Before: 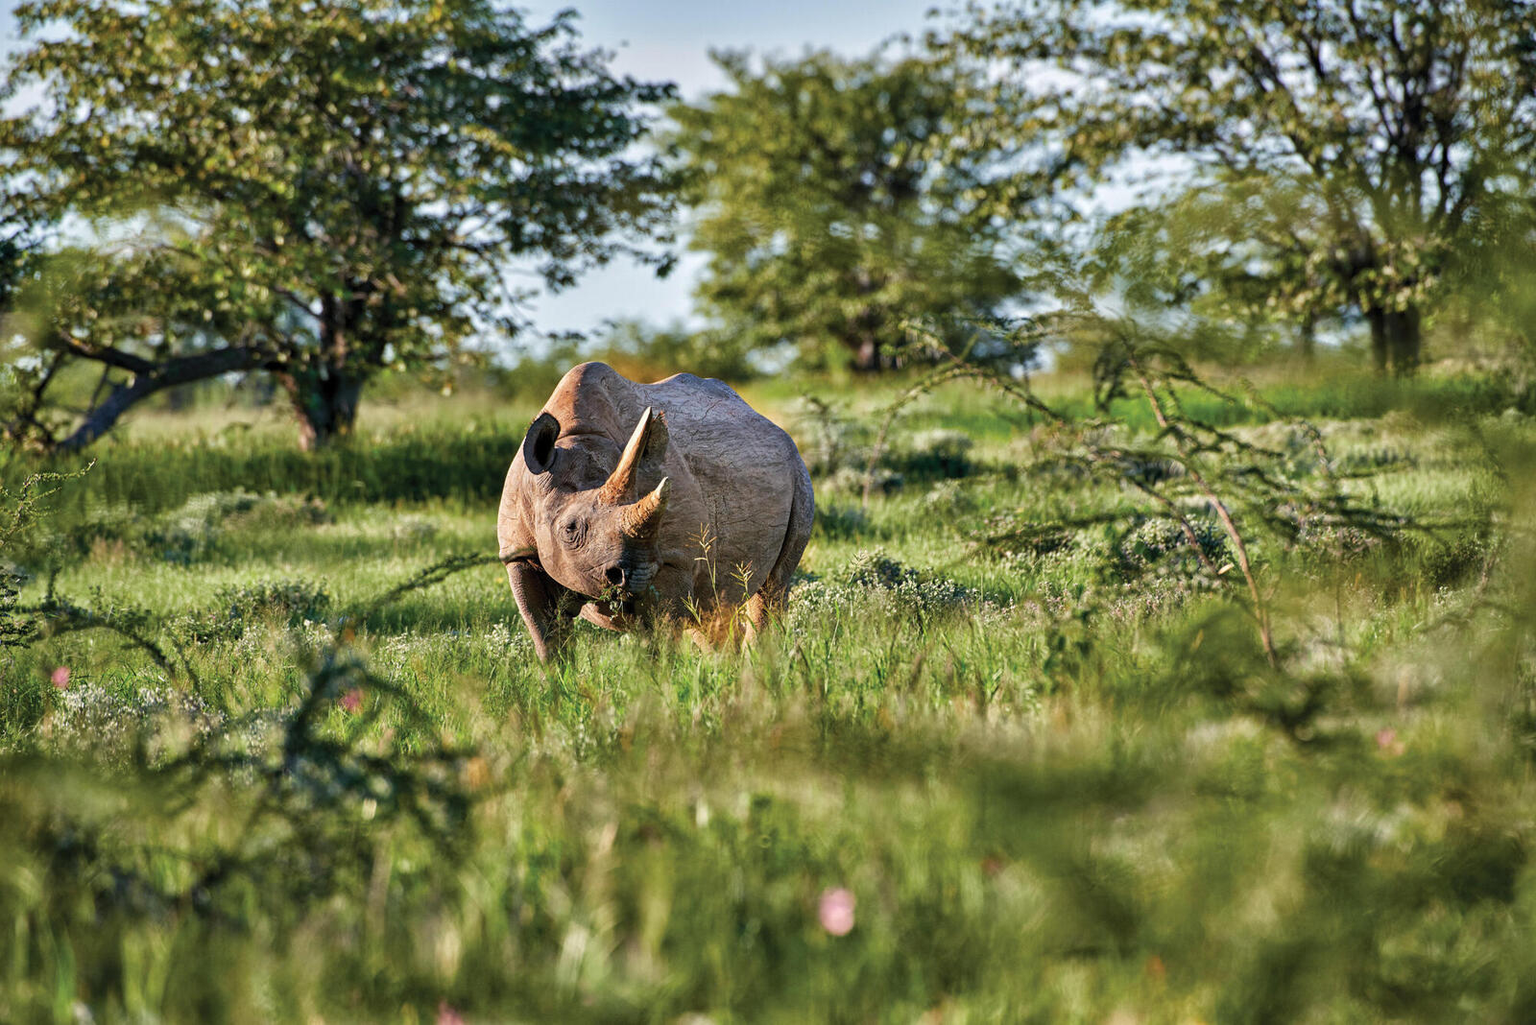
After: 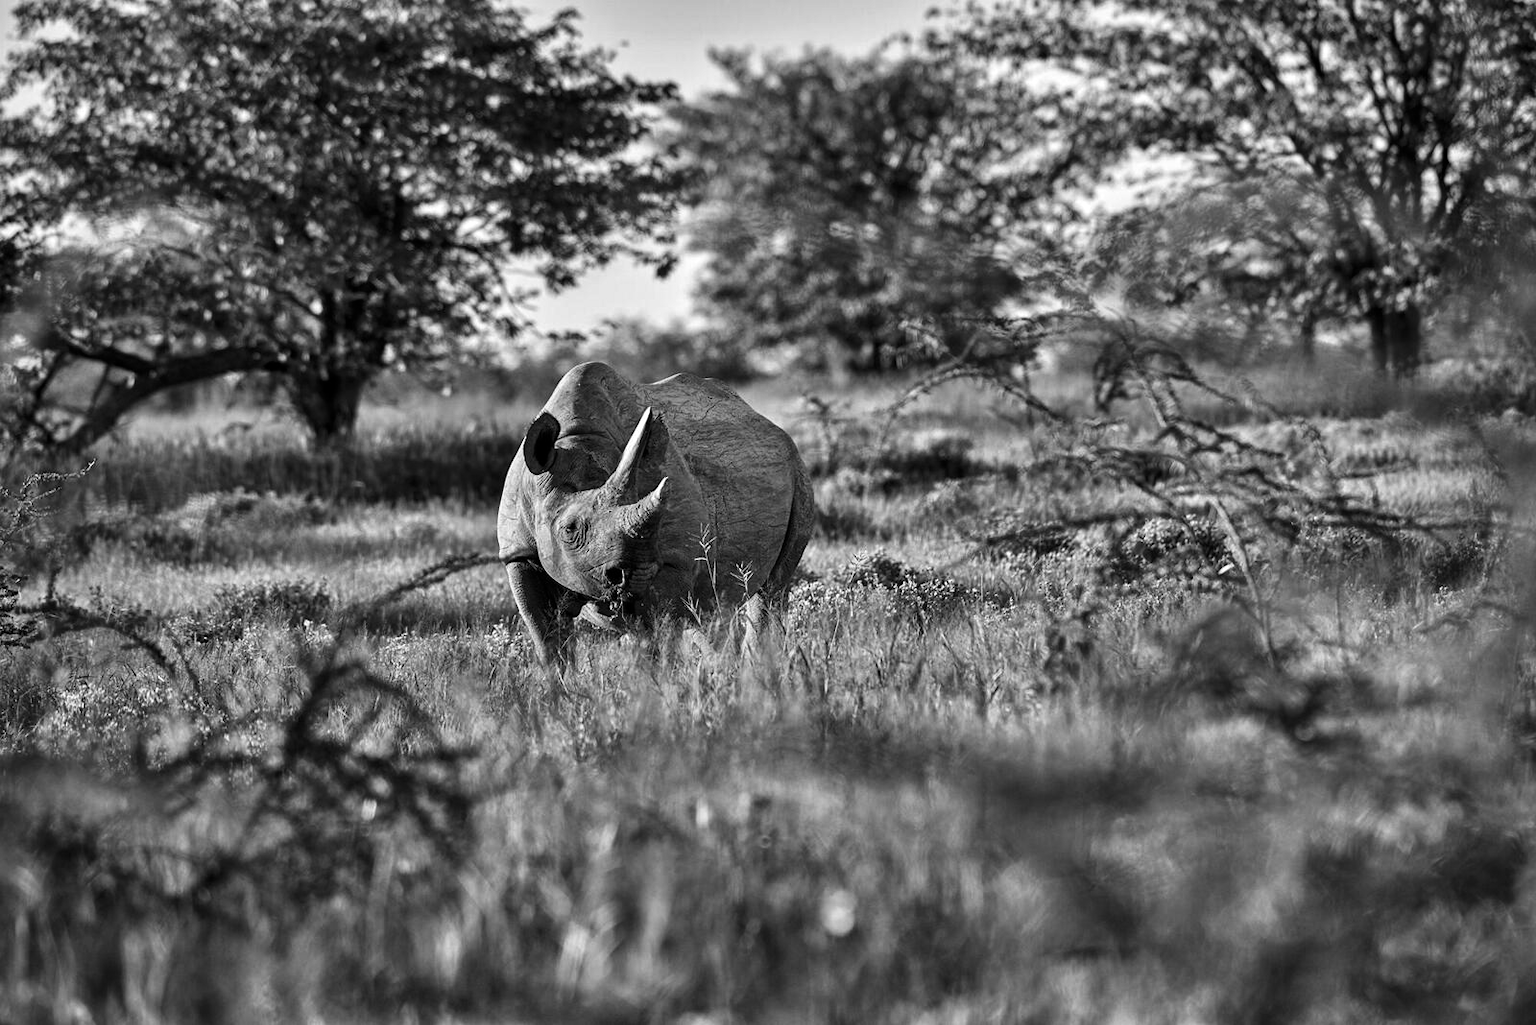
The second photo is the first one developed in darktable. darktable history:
monochrome: on, module defaults
contrast brightness saturation: contrast 0.07, brightness -0.14, saturation 0.11
shadows and highlights: shadows -12.5, white point adjustment 4, highlights 28.33
